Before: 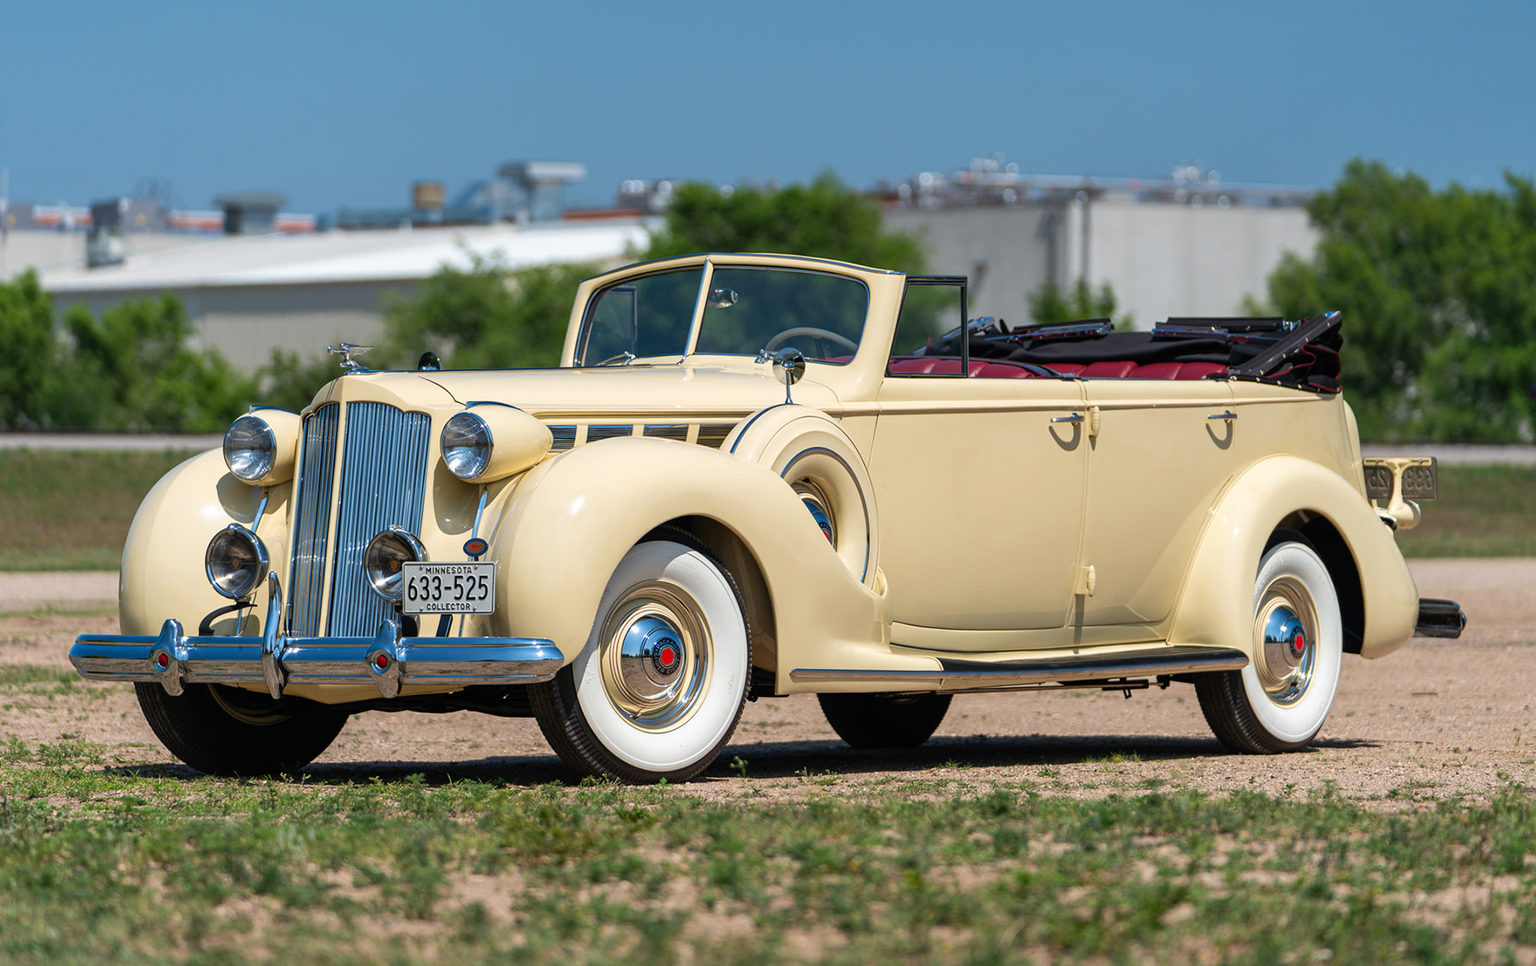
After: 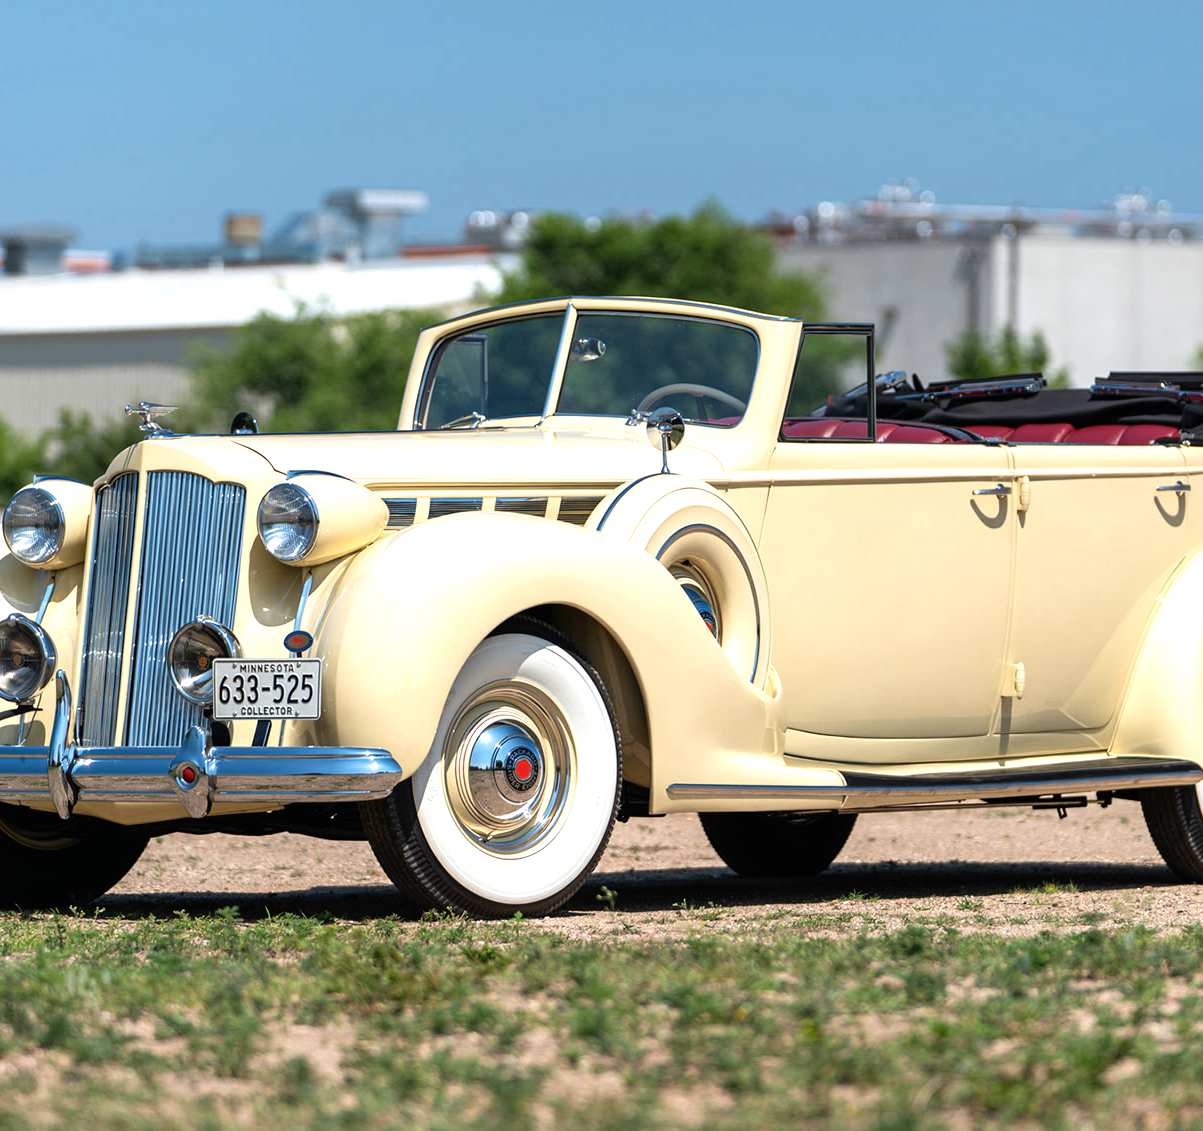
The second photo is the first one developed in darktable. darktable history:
crop and rotate: left 14.424%, right 18.706%
tone equalizer: -8 EV -0.394 EV, -7 EV -0.367 EV, -6 EV -0.313 EV, -5 EV -0.191 EV, -3 EV 0.228 EV, -2 EV 0.336 EV, -1 EV 0.387 EV, +0 EV 0.436 EV
contrast brightness saturation: saturation -0.037
shadows and highlights: shadows -12.57, white point adjustment 3.9, highlights 28.88
